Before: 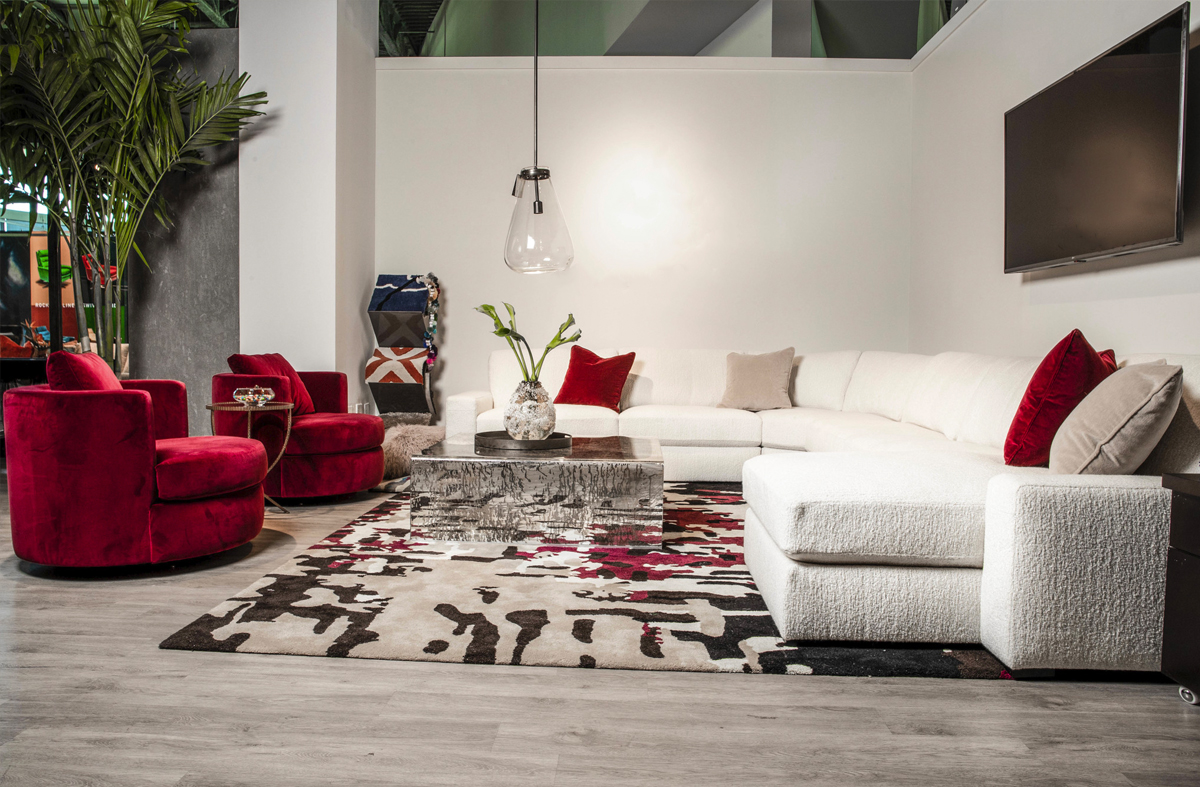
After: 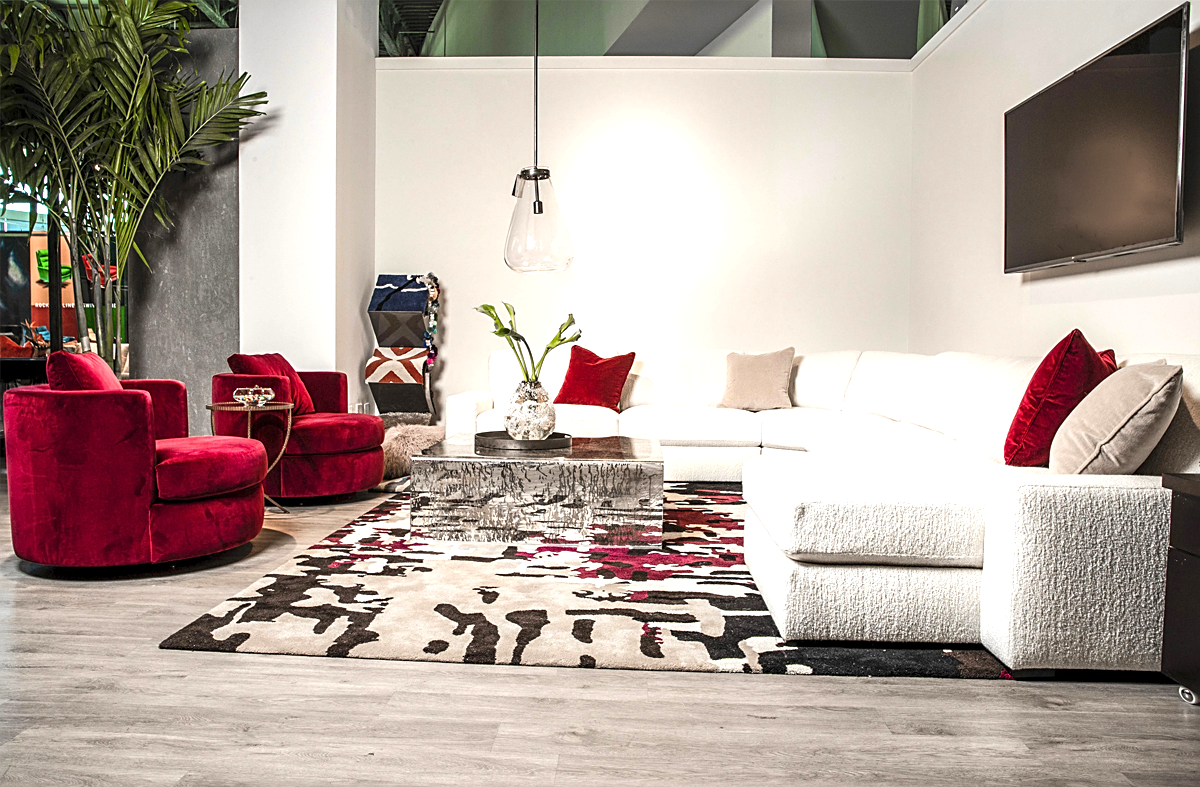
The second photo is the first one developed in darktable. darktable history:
exposure: exposure 0.648 EV, compensate highlight preservation false
sharpen: on, module defaults
tone equalizer: on, module defaults
